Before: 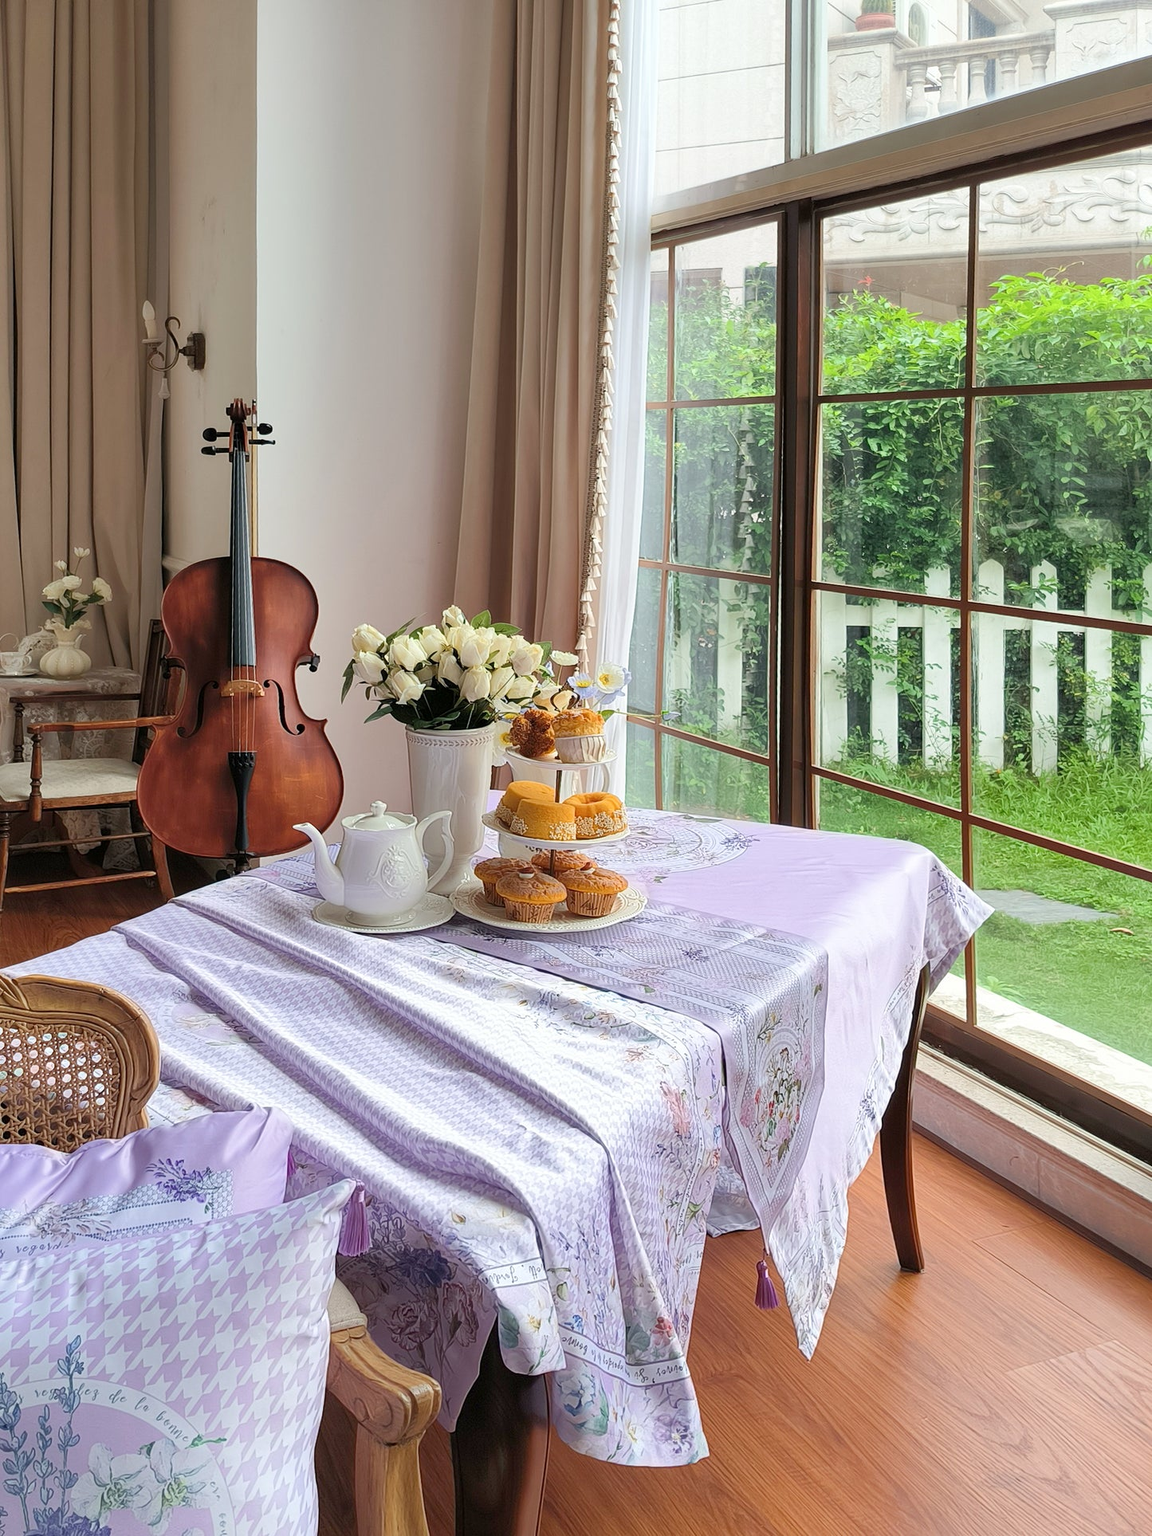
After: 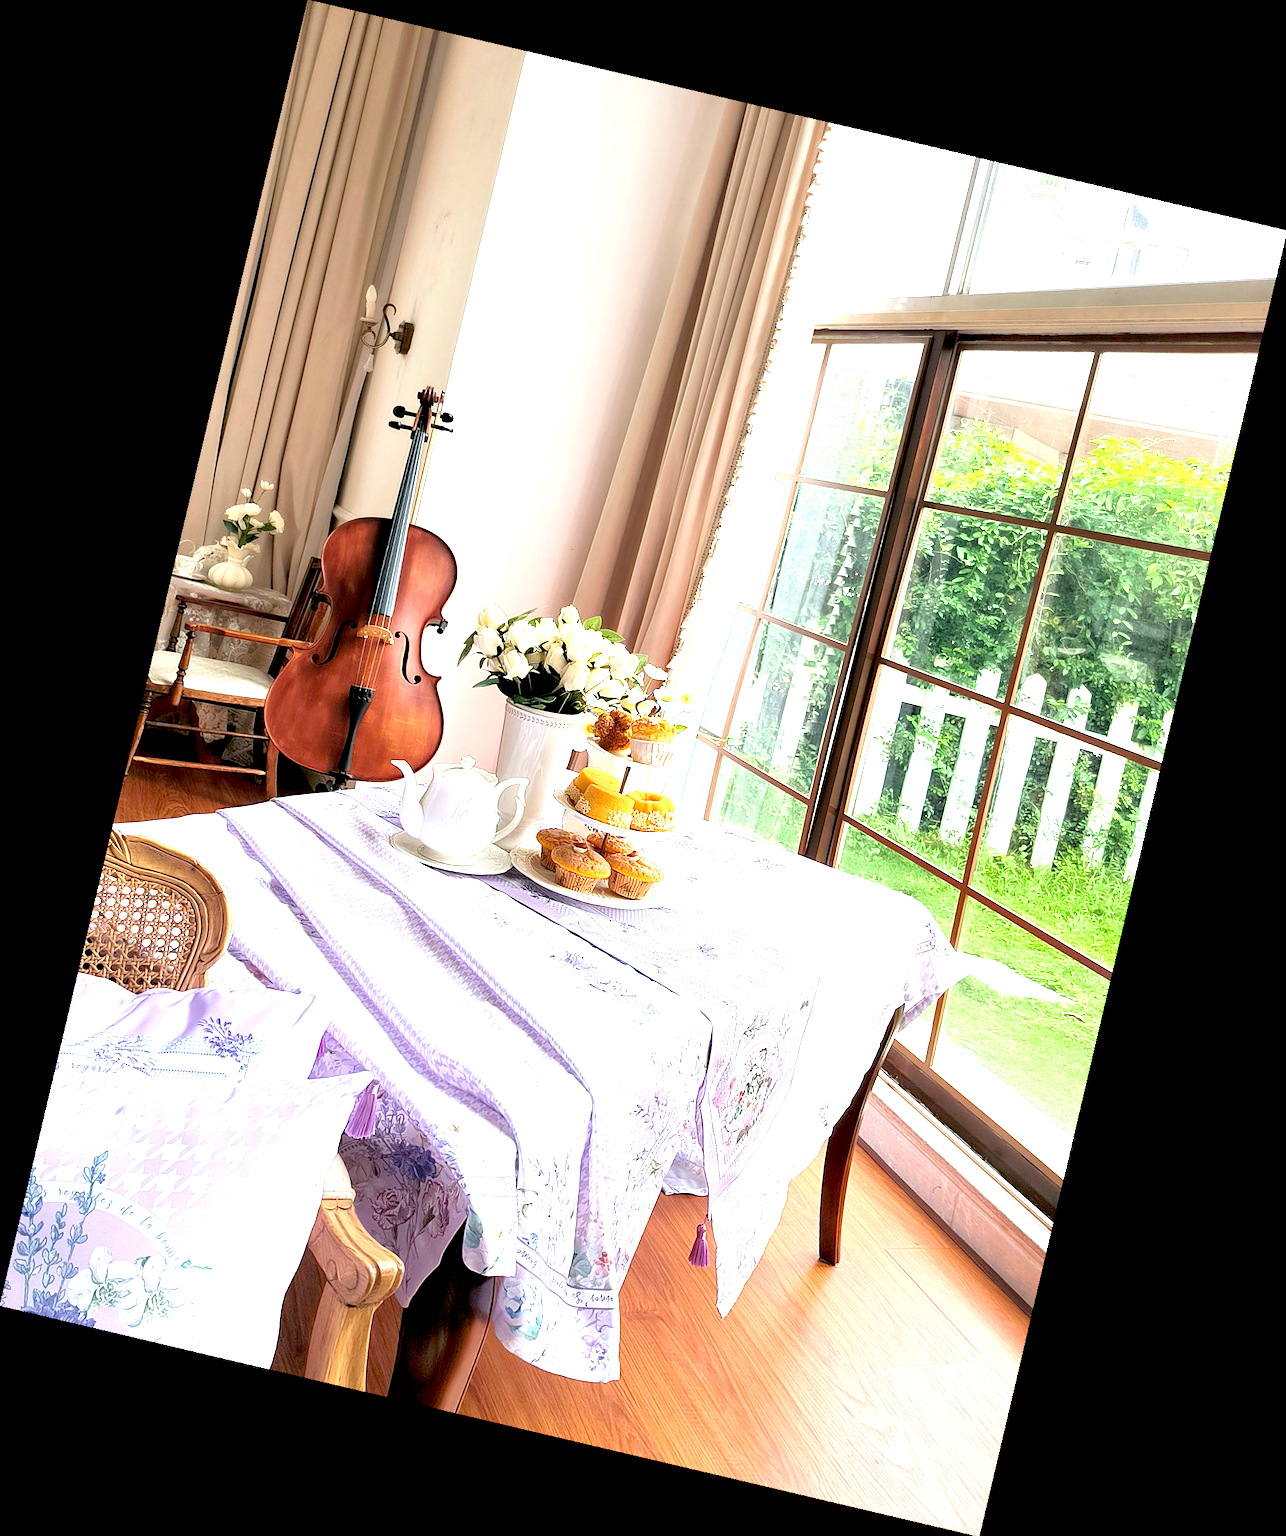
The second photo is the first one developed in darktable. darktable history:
rotate and perspective: rotation 13.27°, automatic cropping off
exposure: black level correction 0.009, exposure 1.425 EV, compensate highlight preservation false
